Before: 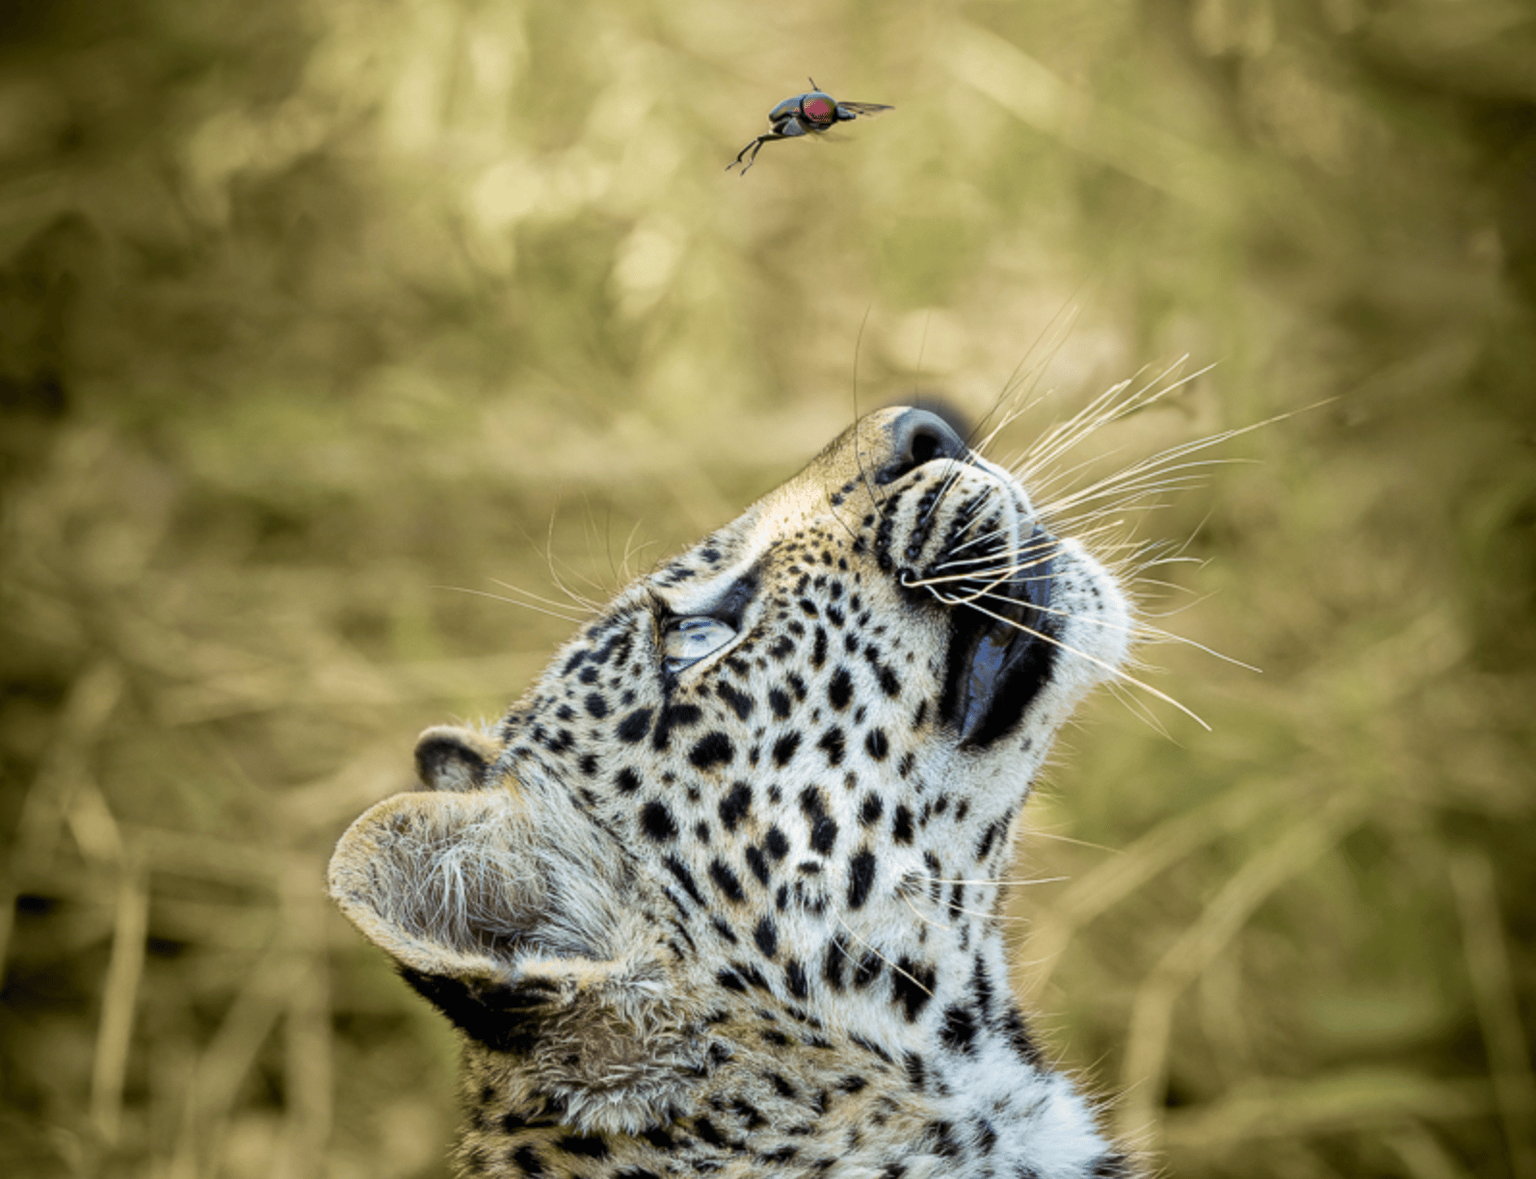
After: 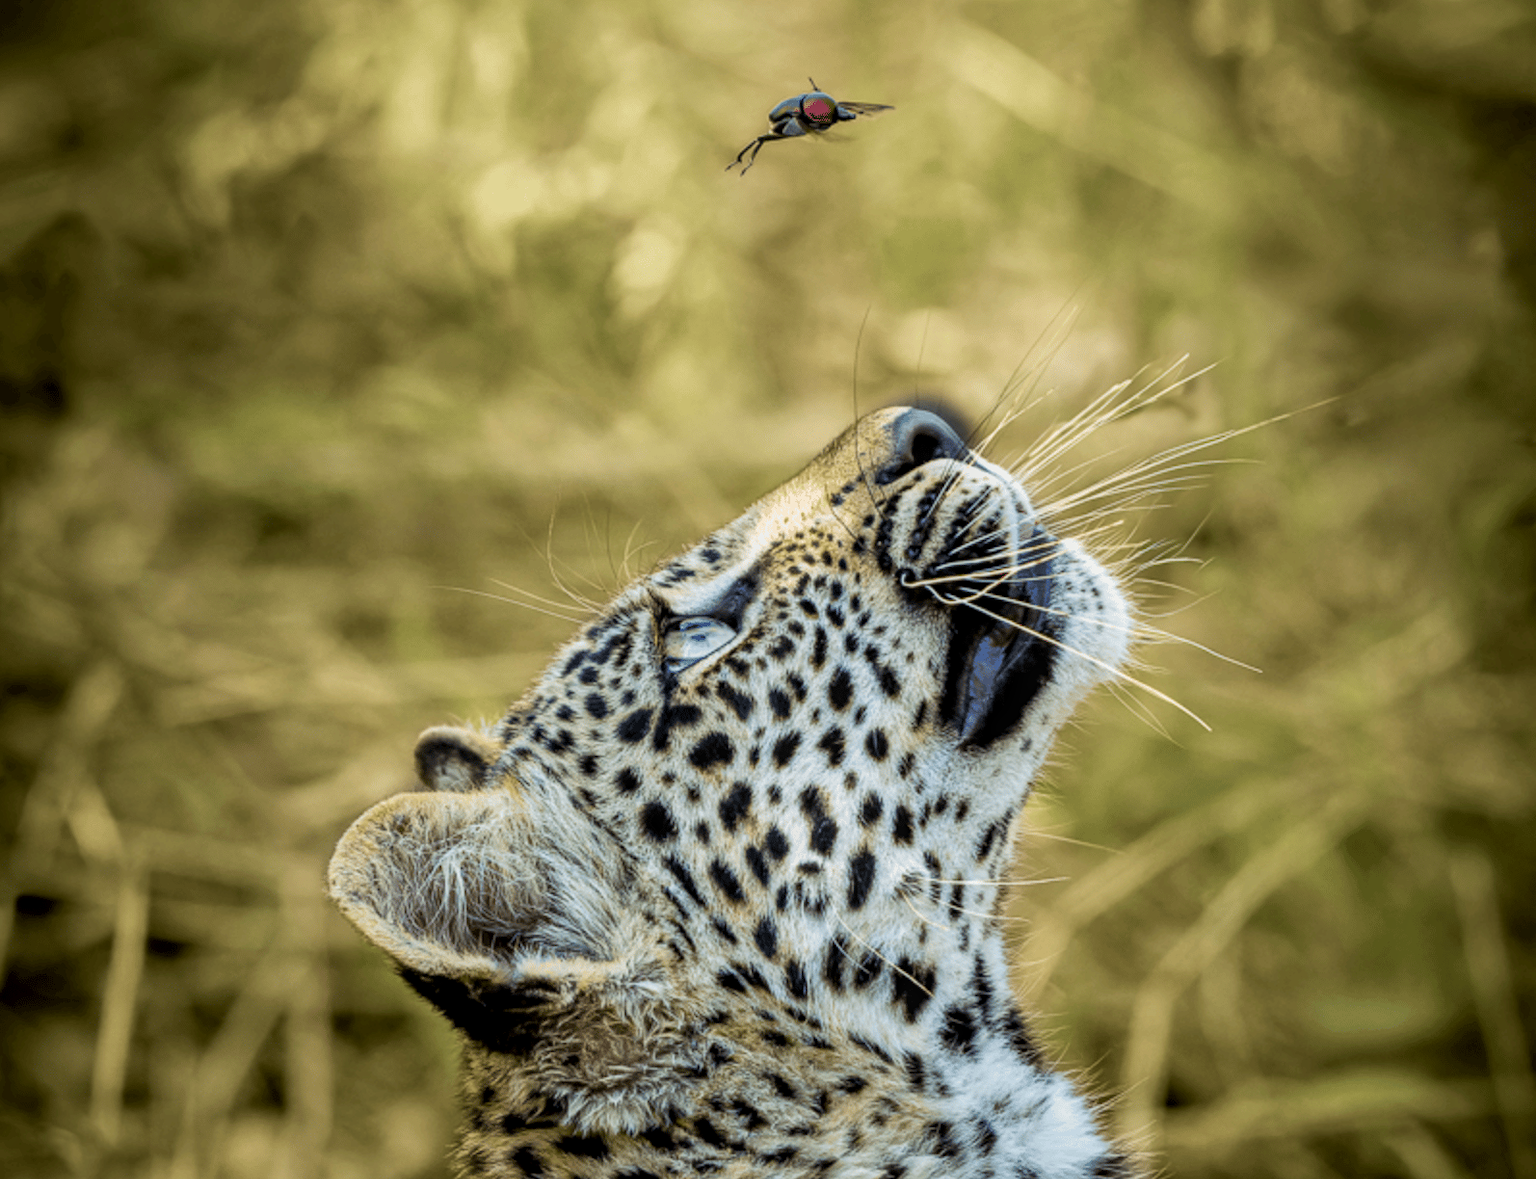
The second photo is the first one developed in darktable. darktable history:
local contrast: on, module defaults
exposure: black level correction 0.001, exposure -0.2 EV, compensate highlight preservation false
velvia: on, module defaults
